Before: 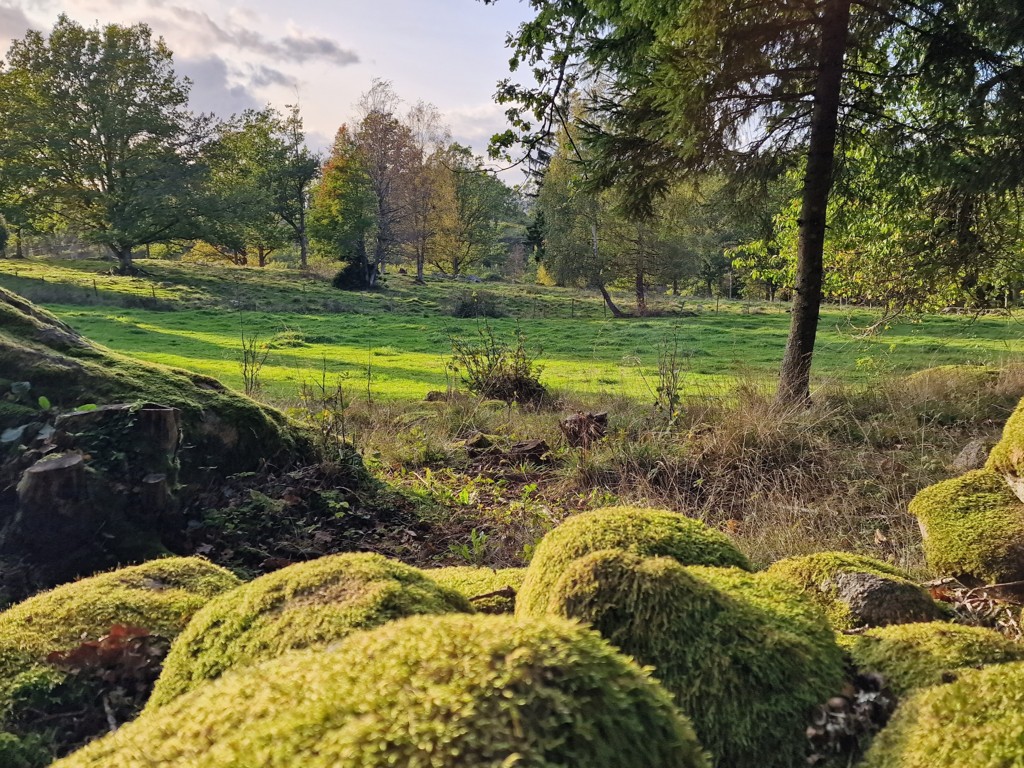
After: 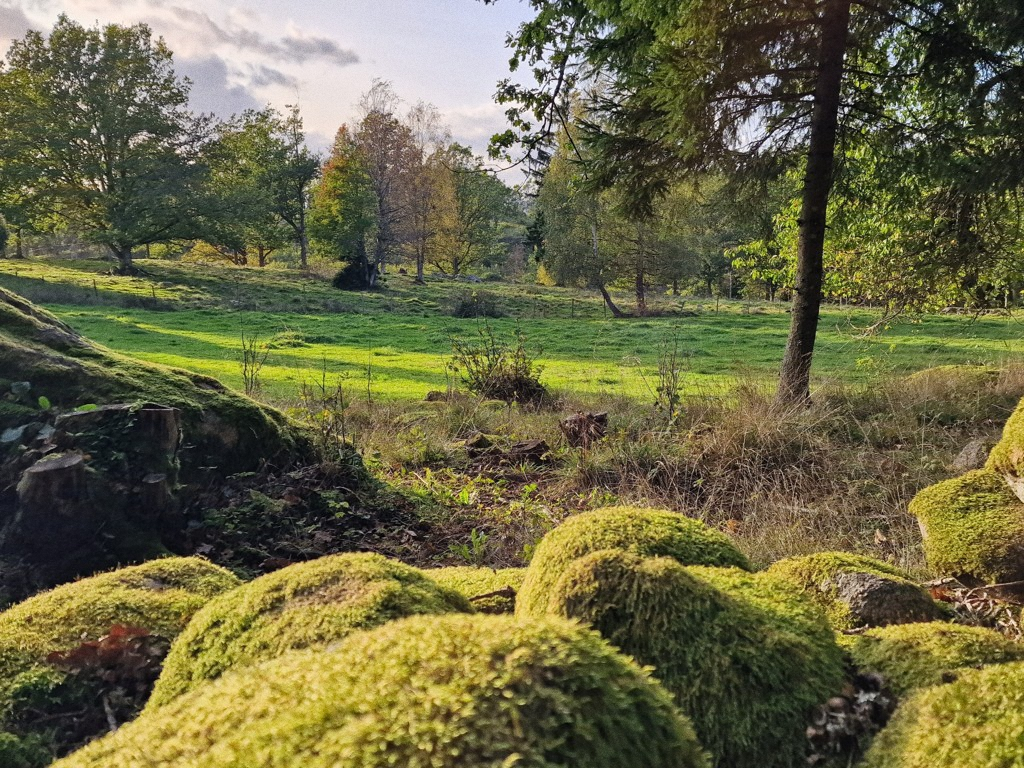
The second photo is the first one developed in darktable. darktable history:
rotate and perspective: automatic cropping original format, crop left 0, crop top 0
grain: coarseness 0.09 ISO
white balance: emerald 1
